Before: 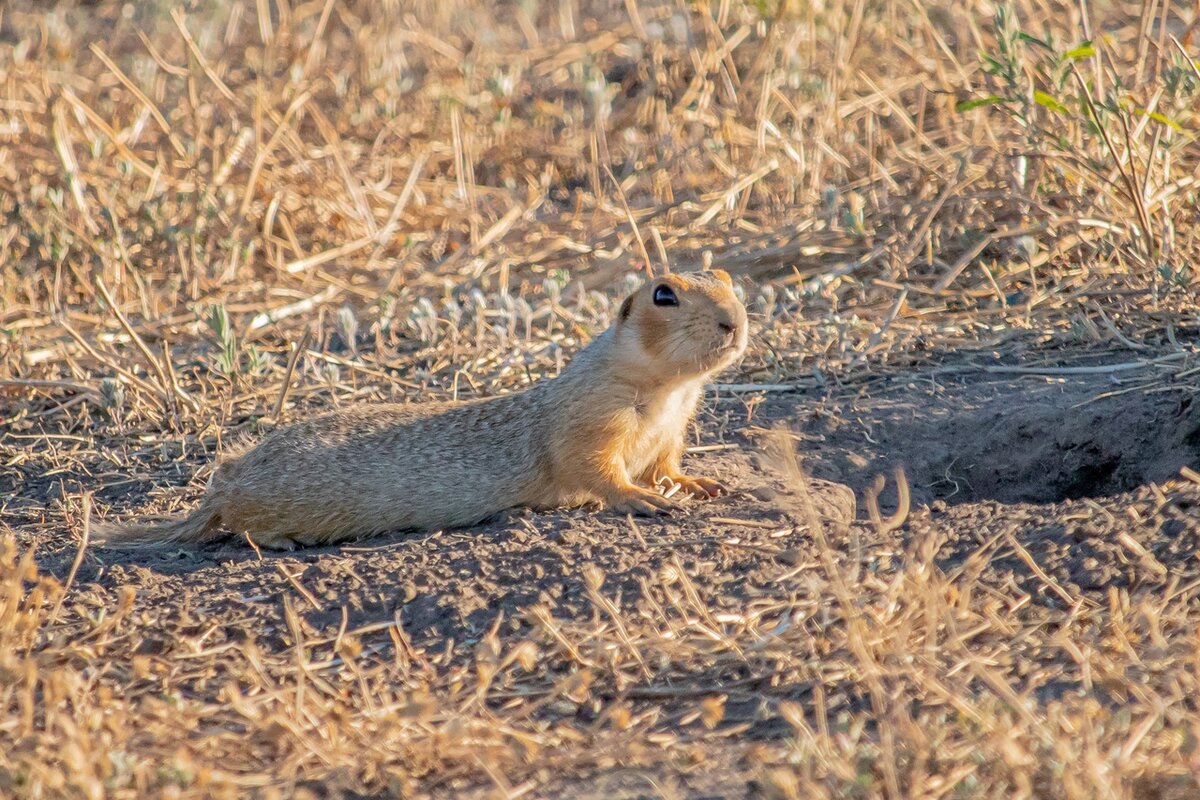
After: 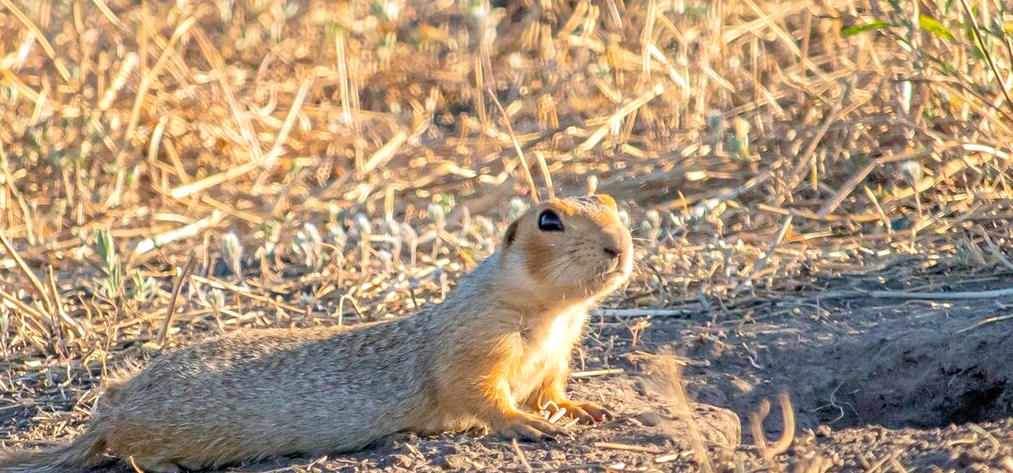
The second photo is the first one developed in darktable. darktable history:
color balance rgb: perceptual saturation grading › global saturation 3.374%, perceptual brilliance grading › global brilliance 12.253%, global vibrance 20%
crop and rotate: left 9.629%, top 9.473%, right 5.881%, bottom 31.313%
